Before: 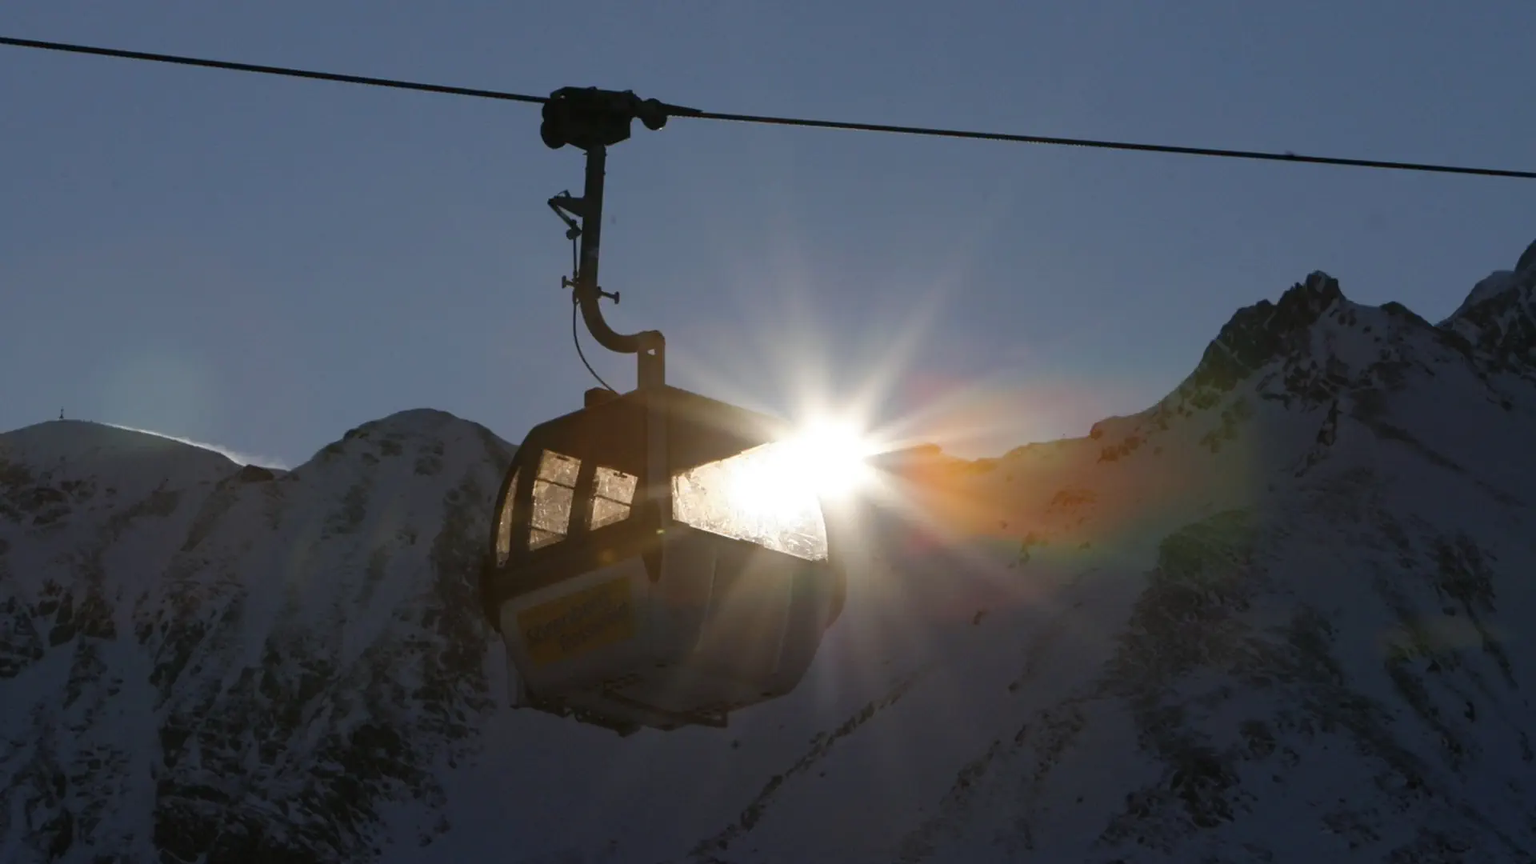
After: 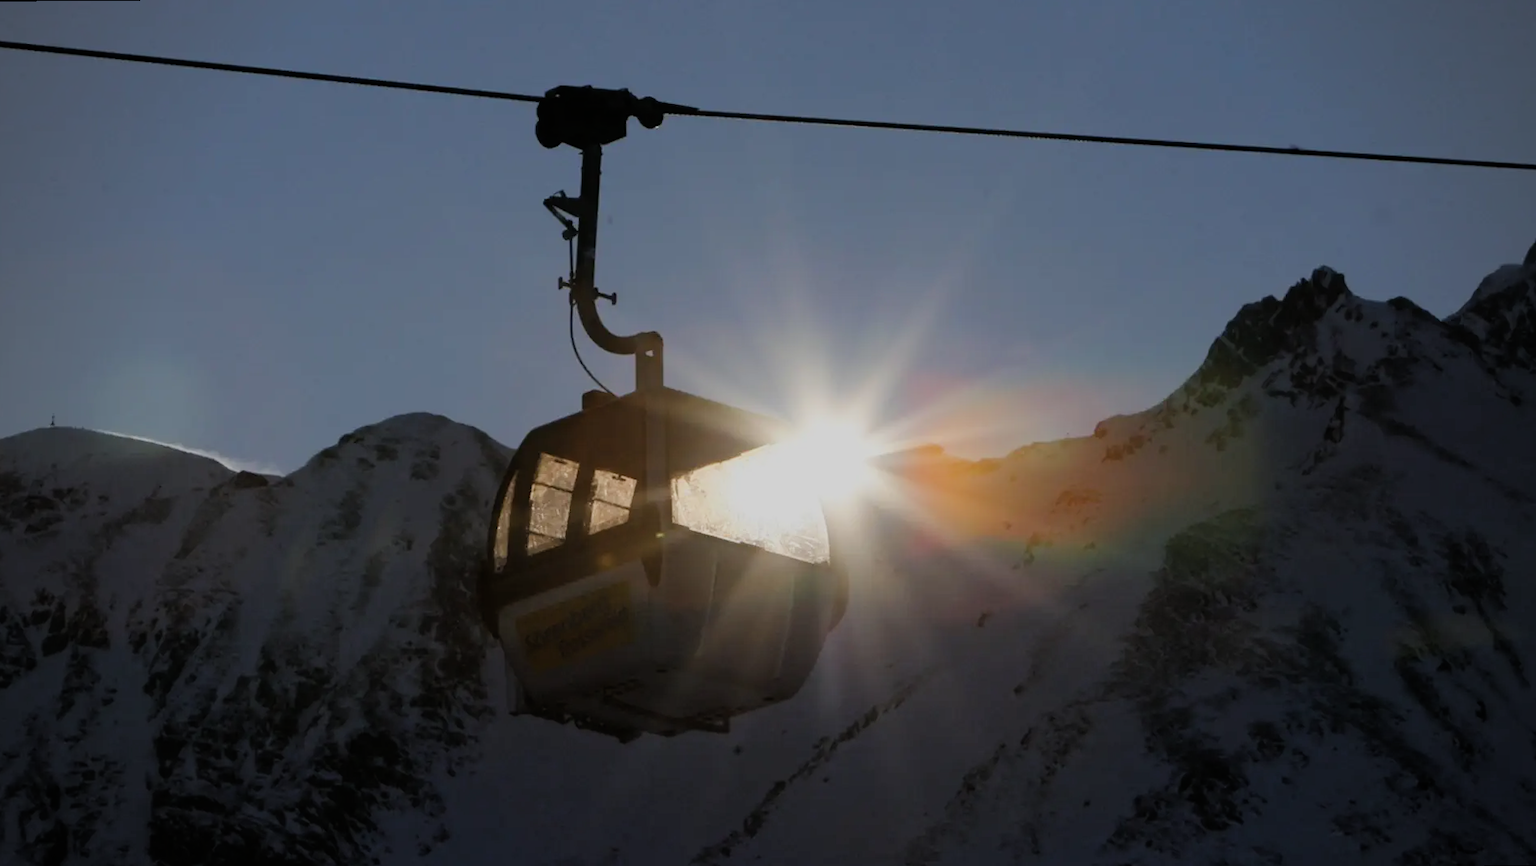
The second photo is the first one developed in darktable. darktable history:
filmic rgb: black relative exposure -7.48 EV, white relative exposure 4.83 EV, hardness 3.4, color science v6 (2022)
vignetting: unbound false
rotate and perspective: rotation -0.45°, automatic cropping original format, crop left 0.008, crop right 0.992, crop top 0.012, crop bottom 0.988
